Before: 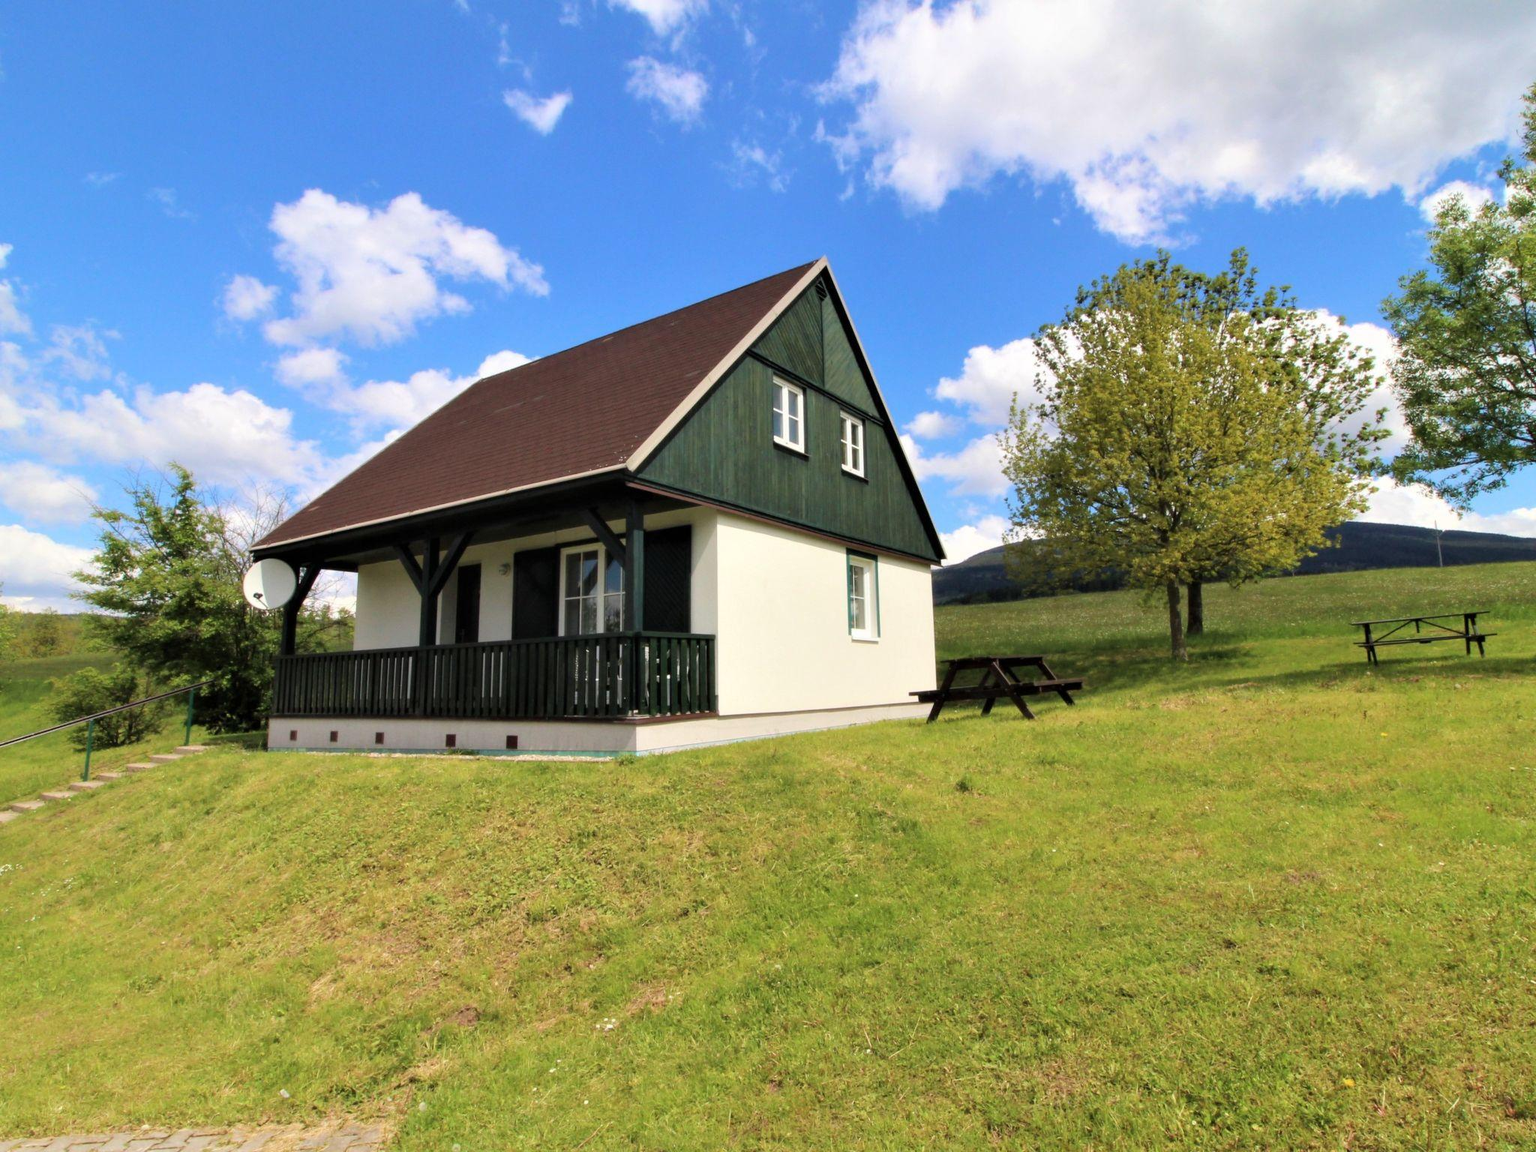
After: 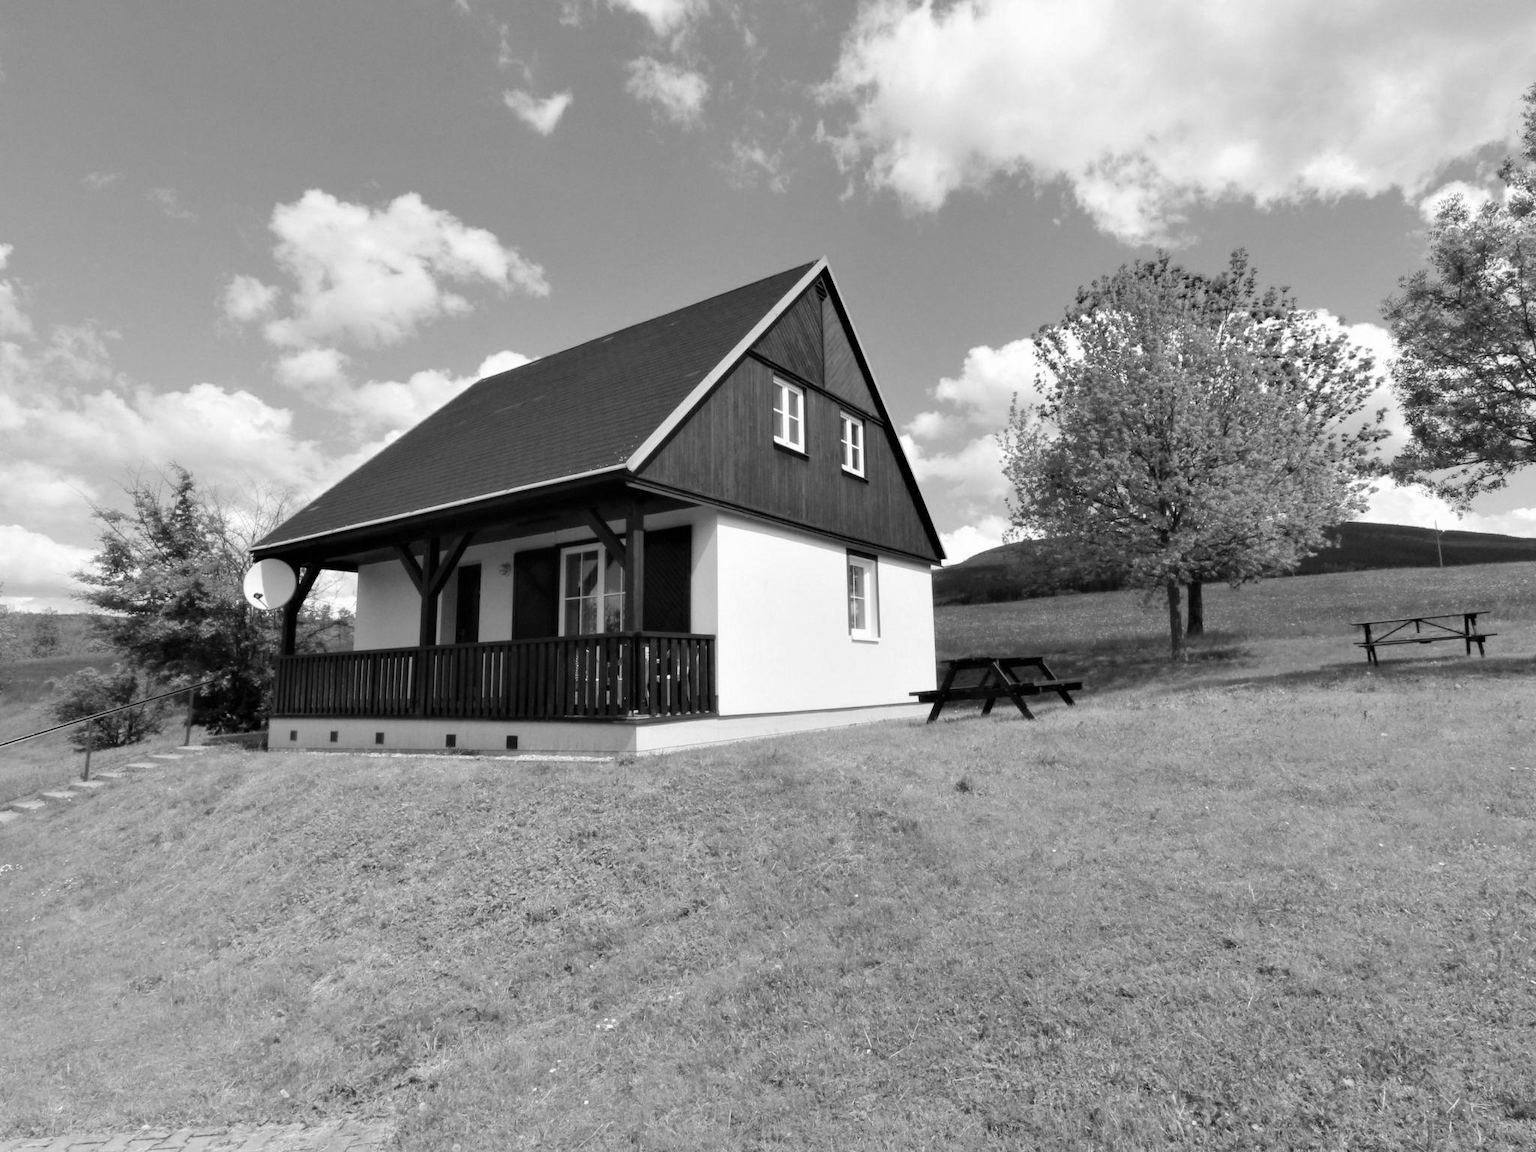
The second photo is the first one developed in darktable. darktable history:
color zones: curves: ch1 [(0, -0.394) (0.143, -0.394) (0.286, -0.394) (0.429, -0.392) (0.571, -0.391) (0.714, -0.391) (0.857, -0.391) (1, -0.394)]
